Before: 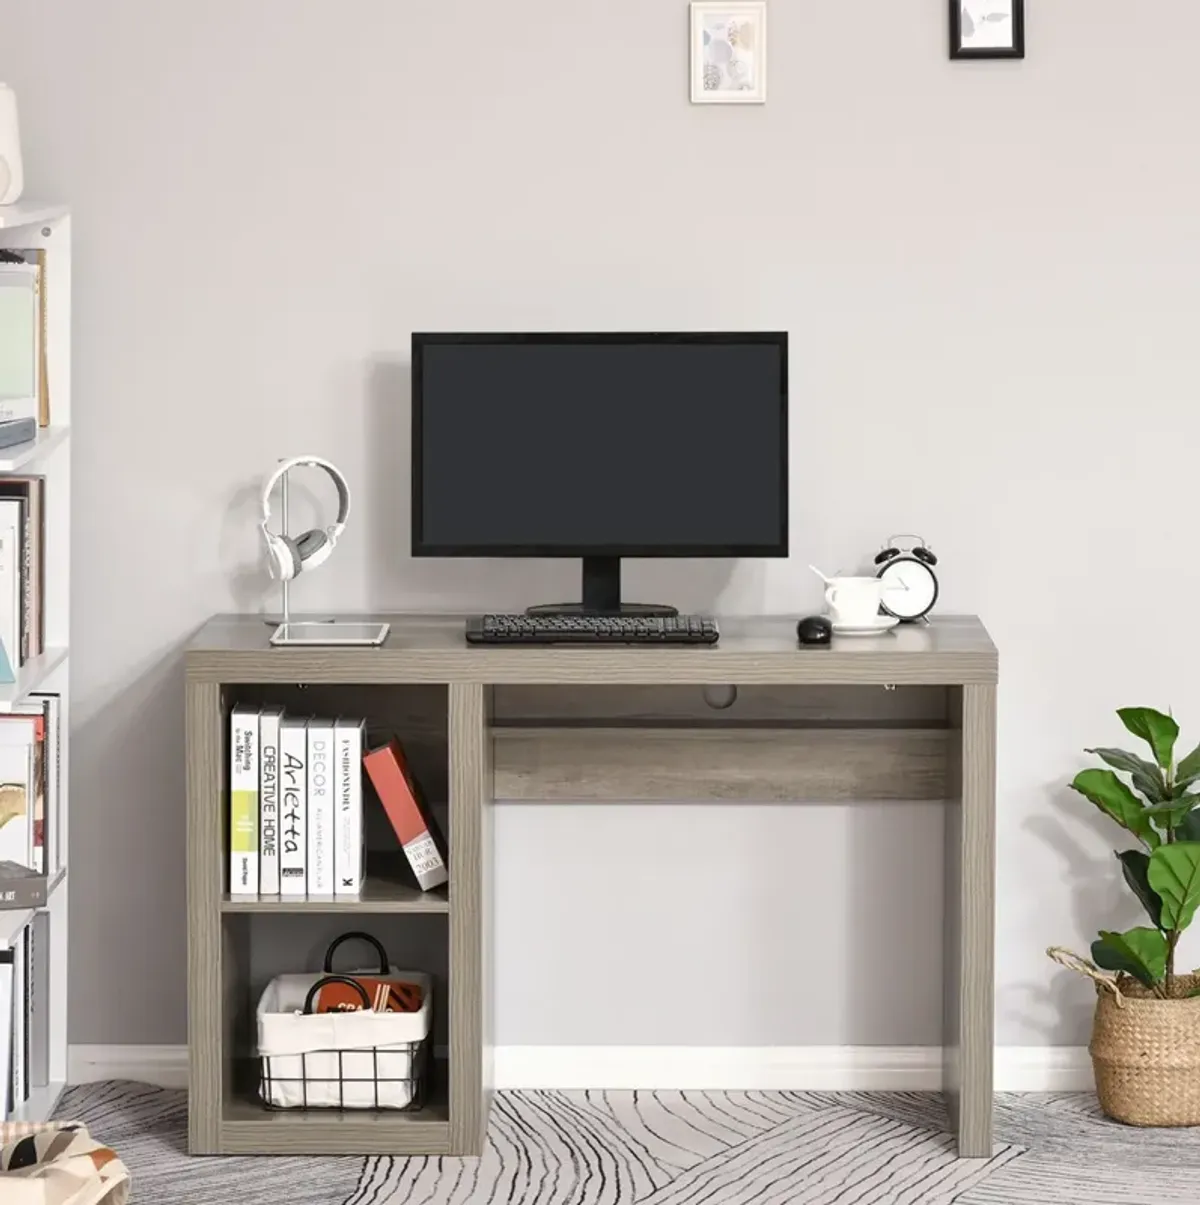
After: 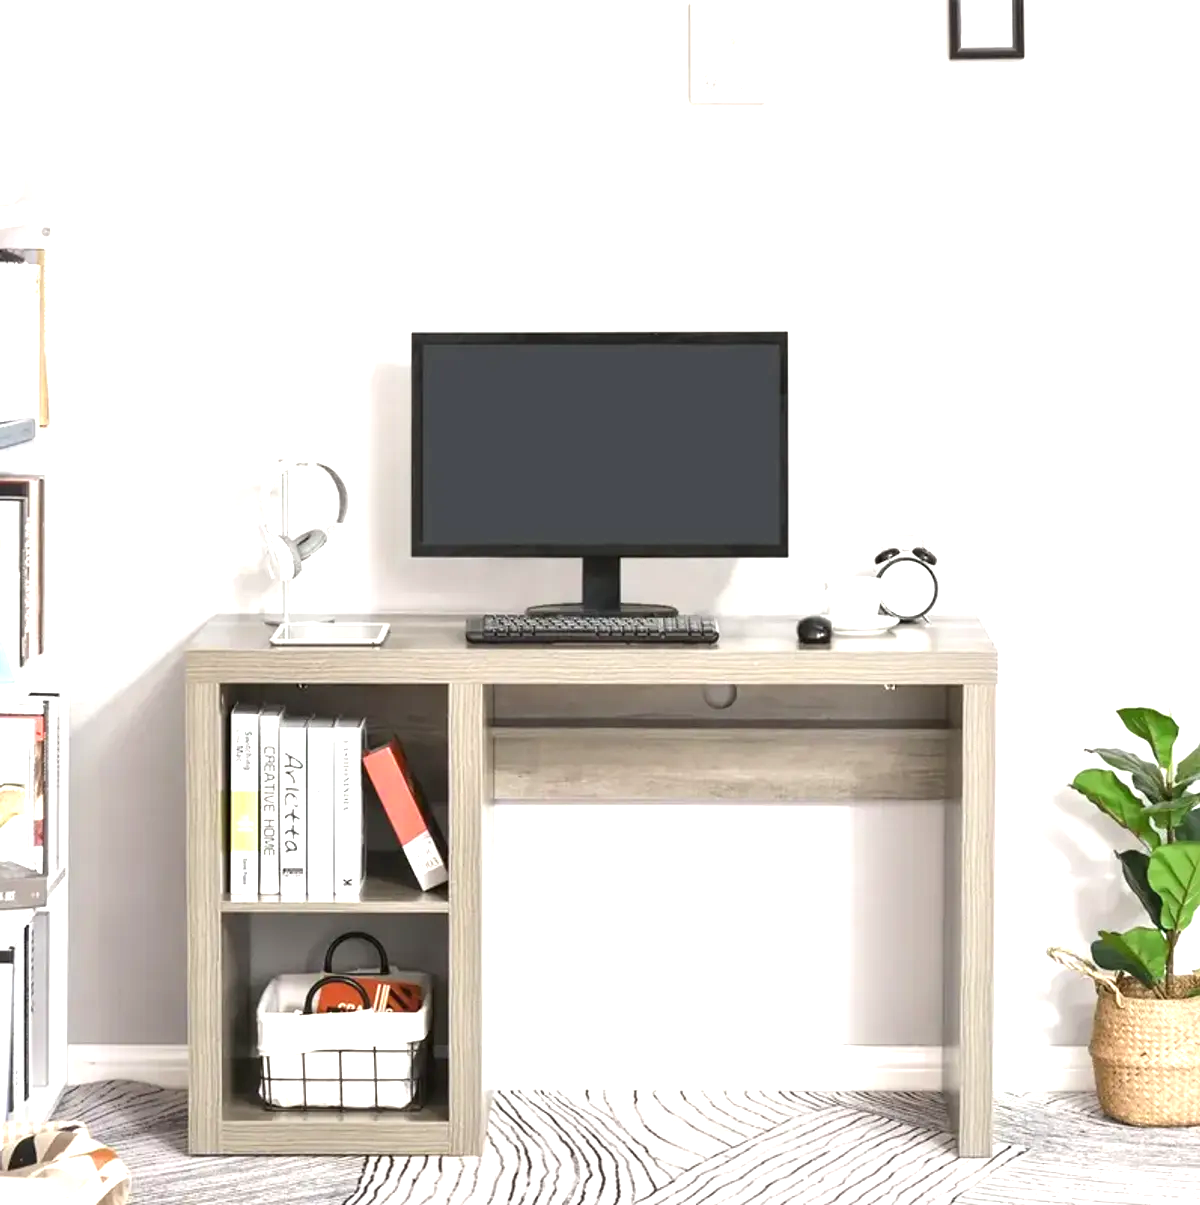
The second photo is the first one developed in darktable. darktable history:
exposure: black level correction 0, exposure 1.1 EV, compensate highlight preservation false
color correction: highlights a* -0.137, highlights b* 0.137
